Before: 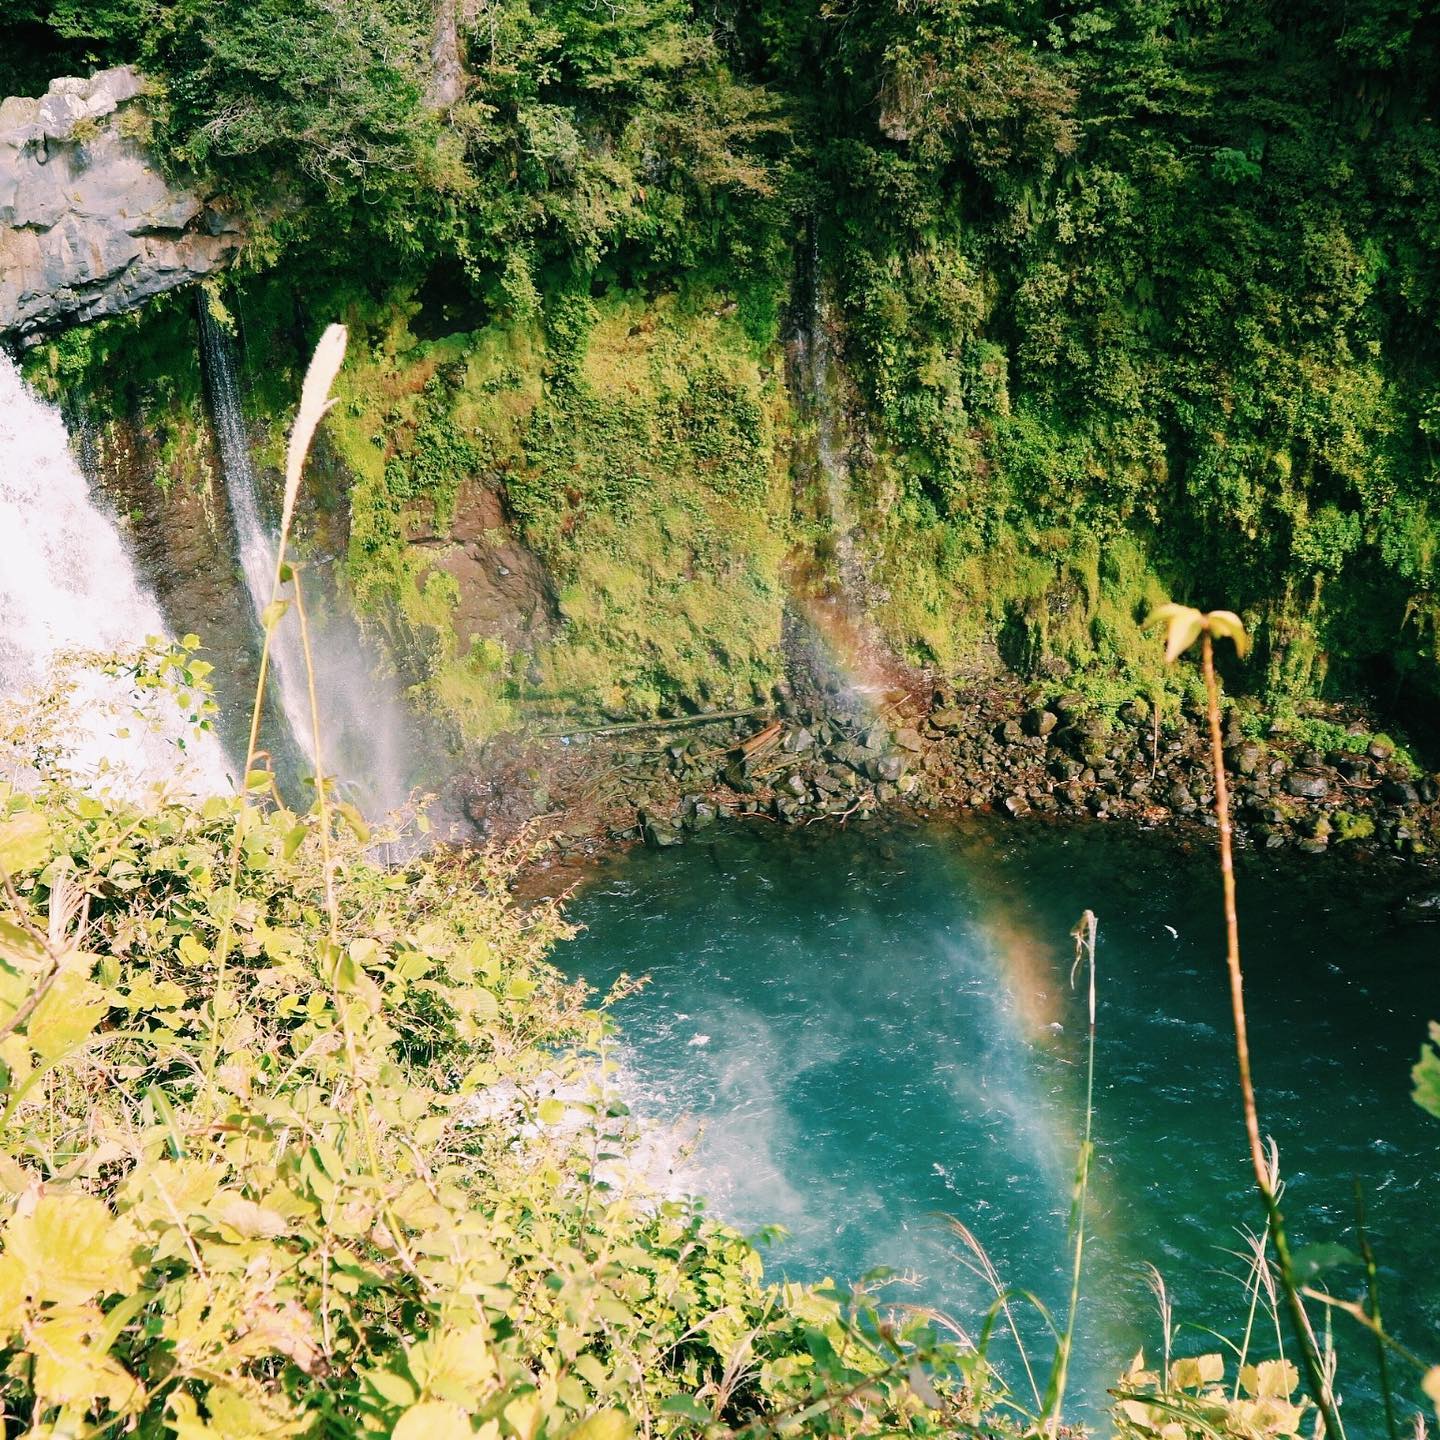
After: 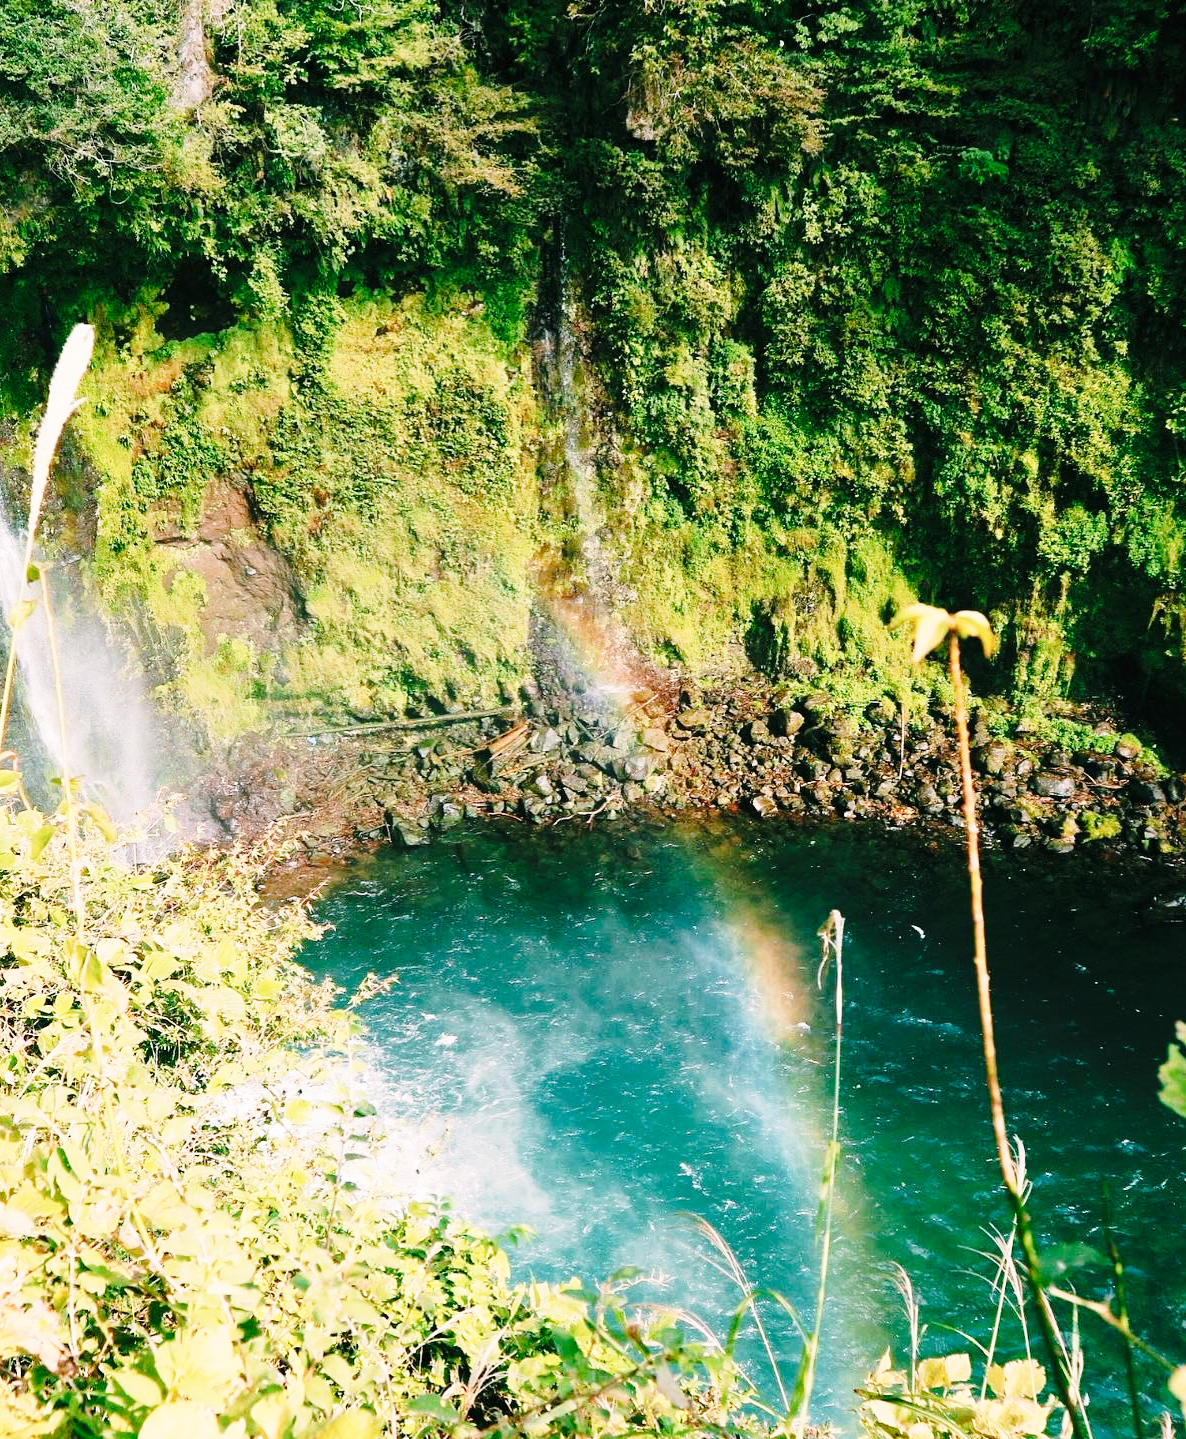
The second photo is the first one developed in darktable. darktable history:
color zones: curves: ch0 [(0, 0.5) (0.143, 0.5) (0.286, 0.5) (0.429, 0.5) (0.571, 0.5) (0.714, 0.476) (0.857, 0.5) (1, 0.5)]; ch2 [(0, 0.5) (0.143, 0.5) (0.286, 0.5) (0.429, 0.5) (0.571, 0.5) (0.714, 0.487) (0.857, 0.5) (1, 0.5)]
crop: left 17.582%, bottom 0.031%
base curve: curves: ch0 [(0, 0) (0.028, 0.03) (0.121, 0.232) (0.46, 0.748) (0.859, 0.968) (1, 1)], preserve colors none
